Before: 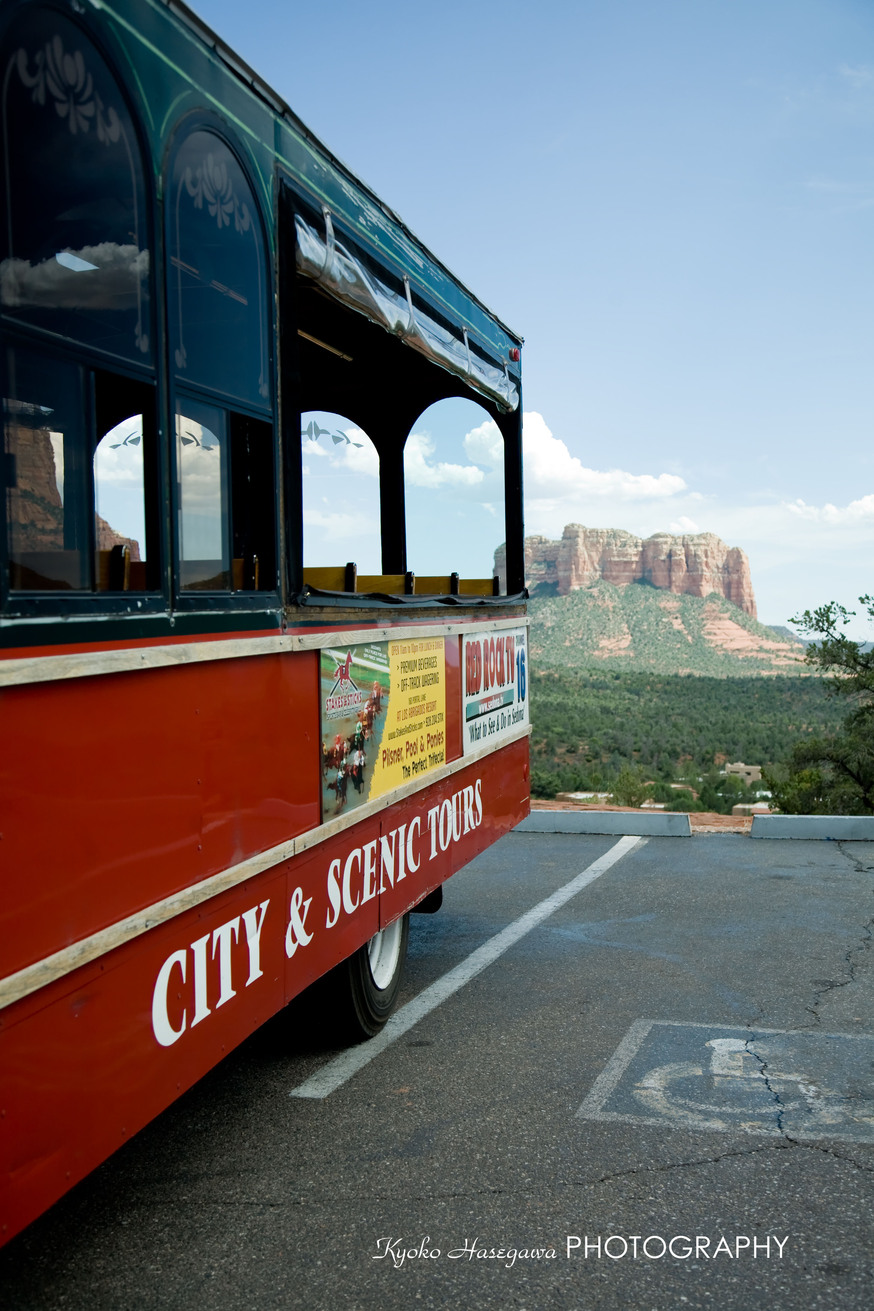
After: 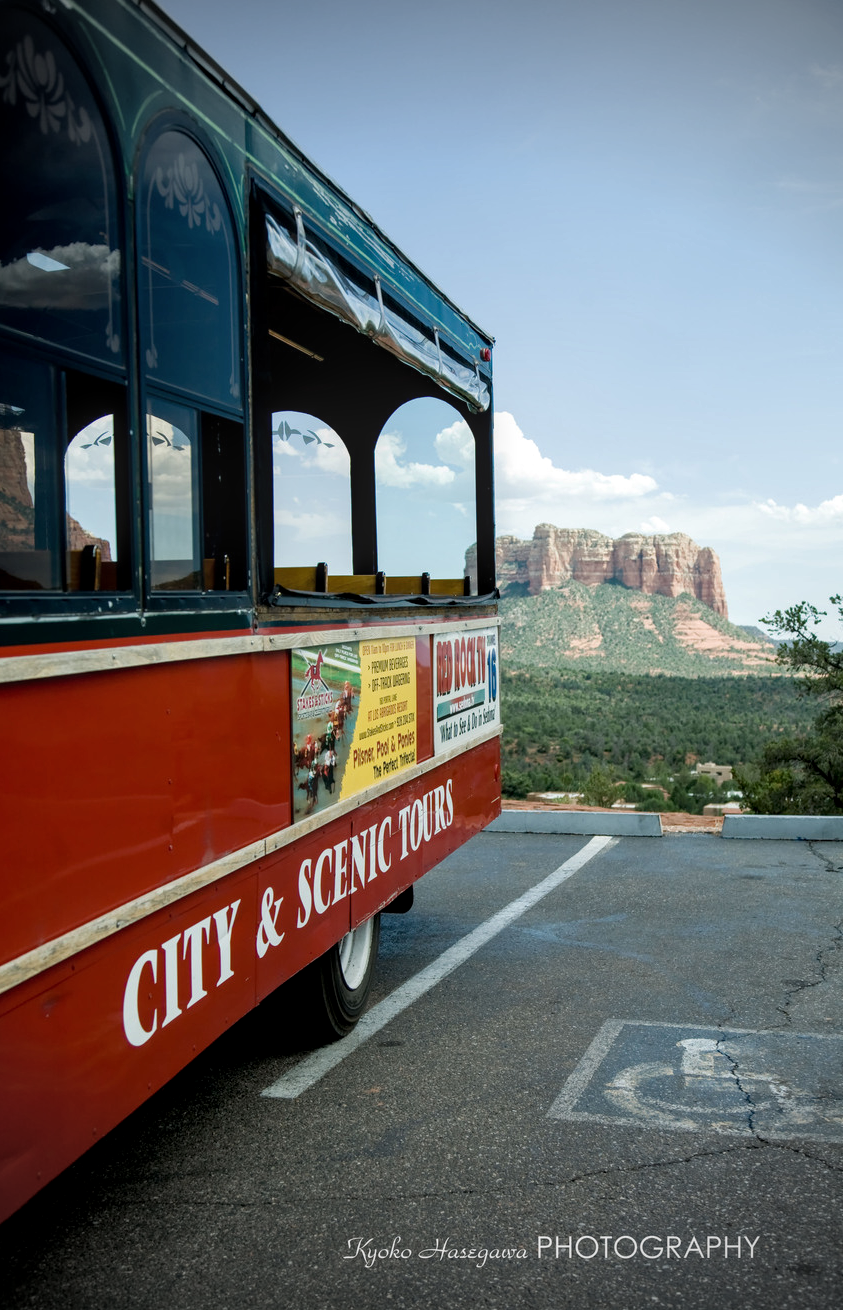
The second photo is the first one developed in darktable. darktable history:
local contrast: on, module defaults
vignetting: fall-off start 88.65%, fall-off radius 43.58%, width/height ratio 1.157
crop and rotate: left 3.441%
